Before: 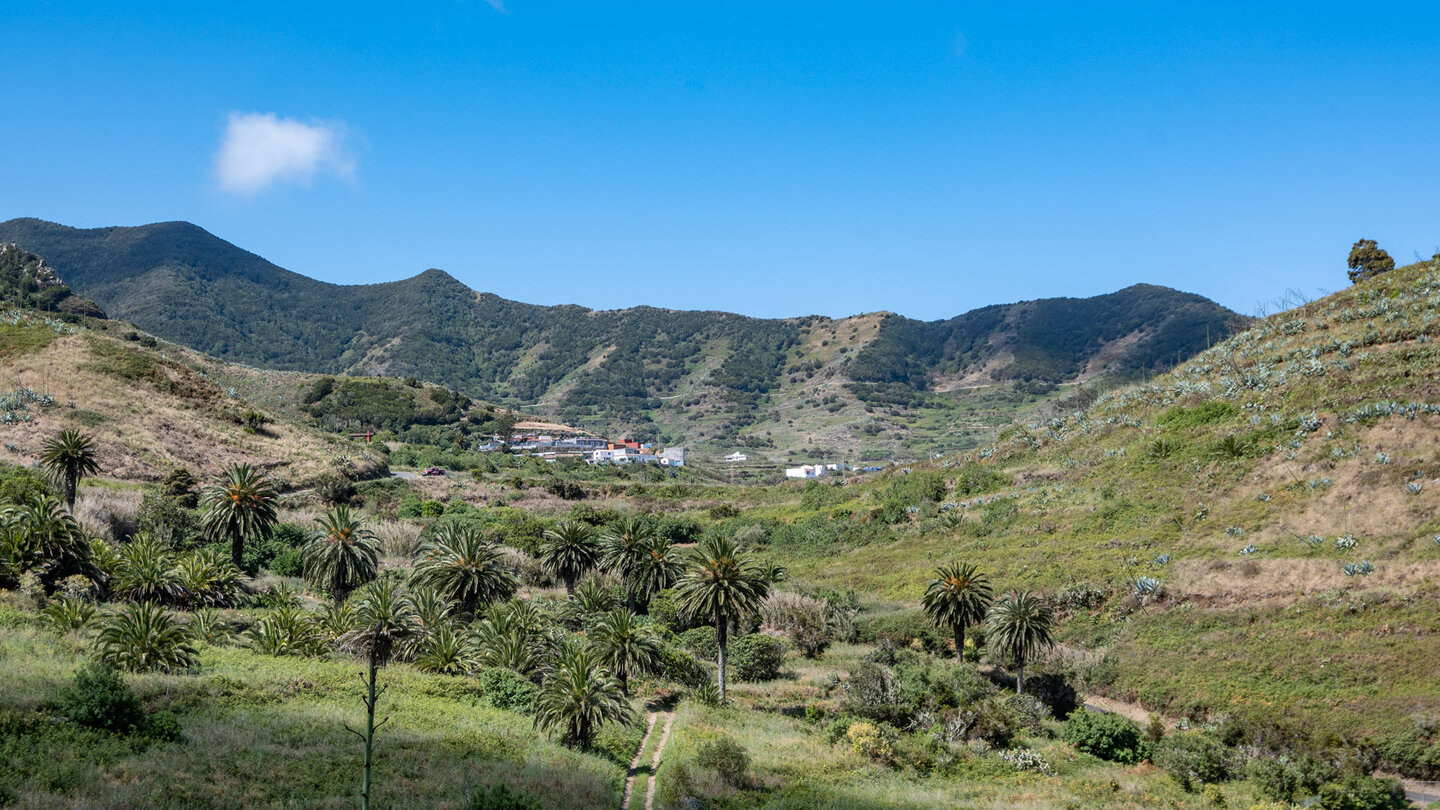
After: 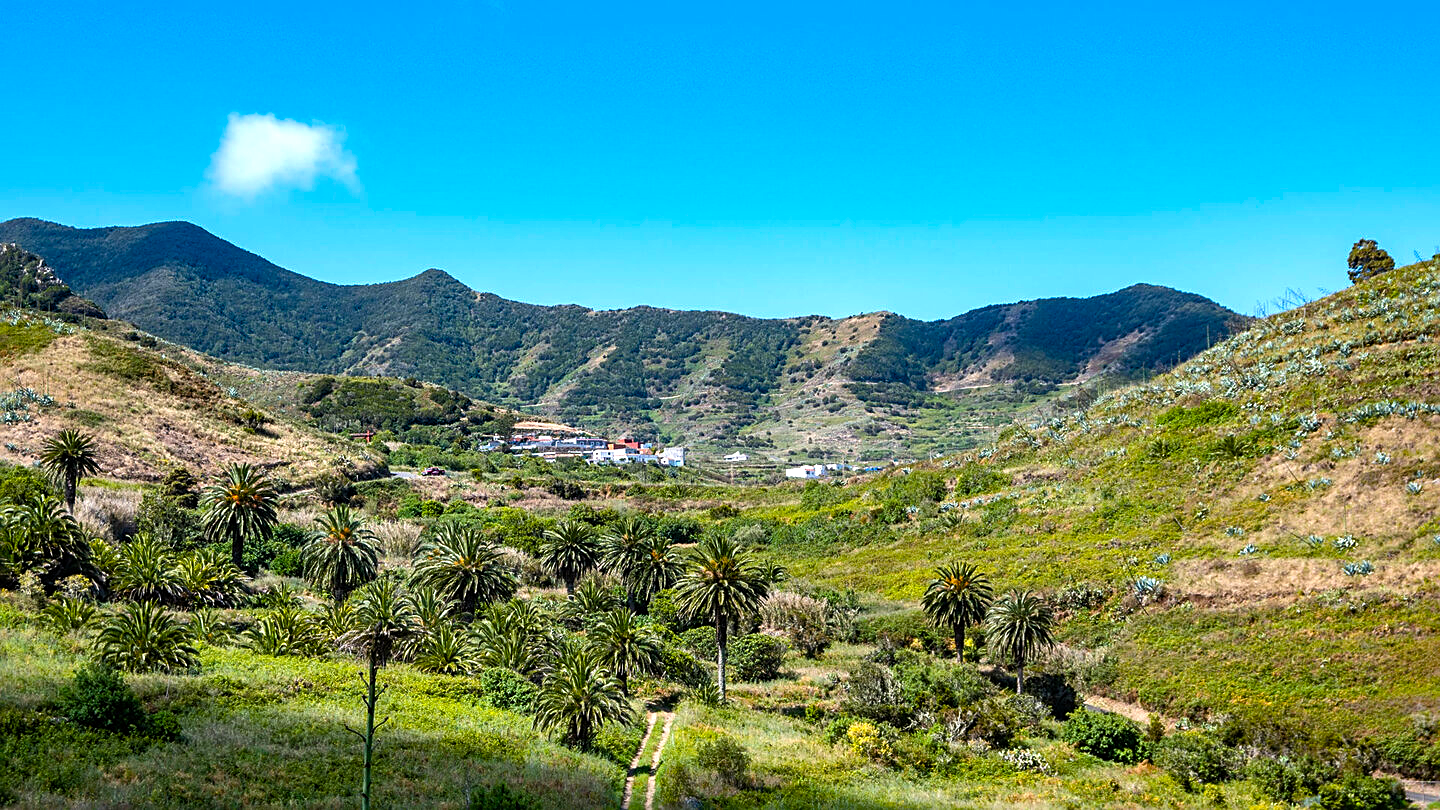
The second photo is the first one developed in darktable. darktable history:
color balance rgb: perceptual saturation grading › global saturation 37.165%, perceptual saturation grading › shadows 35.917%, perceptual brilliance grading › global brilliance -5.685%, perceptual brilliance grading › highlights 23.72%, perceptual brilliance grading › mid-tones 7.277%, perceptual brilliance grading › shadows -4.769%, global vibrance 20%
sharpen: on, module defaults
